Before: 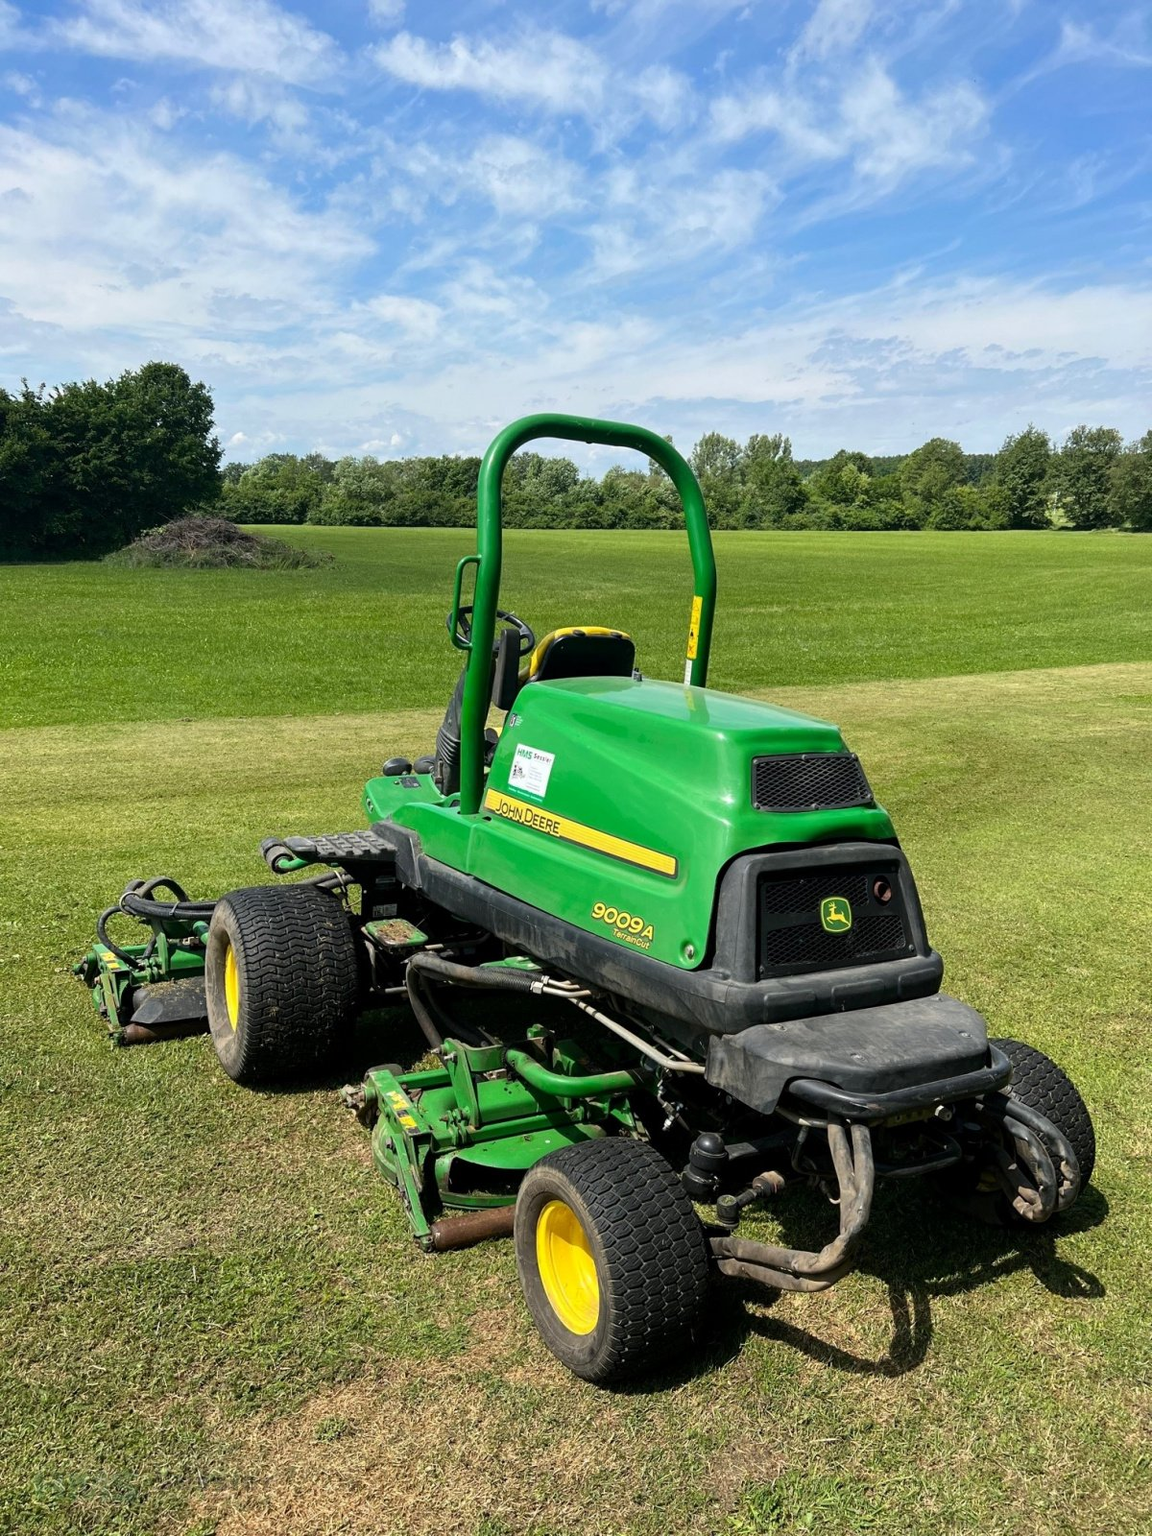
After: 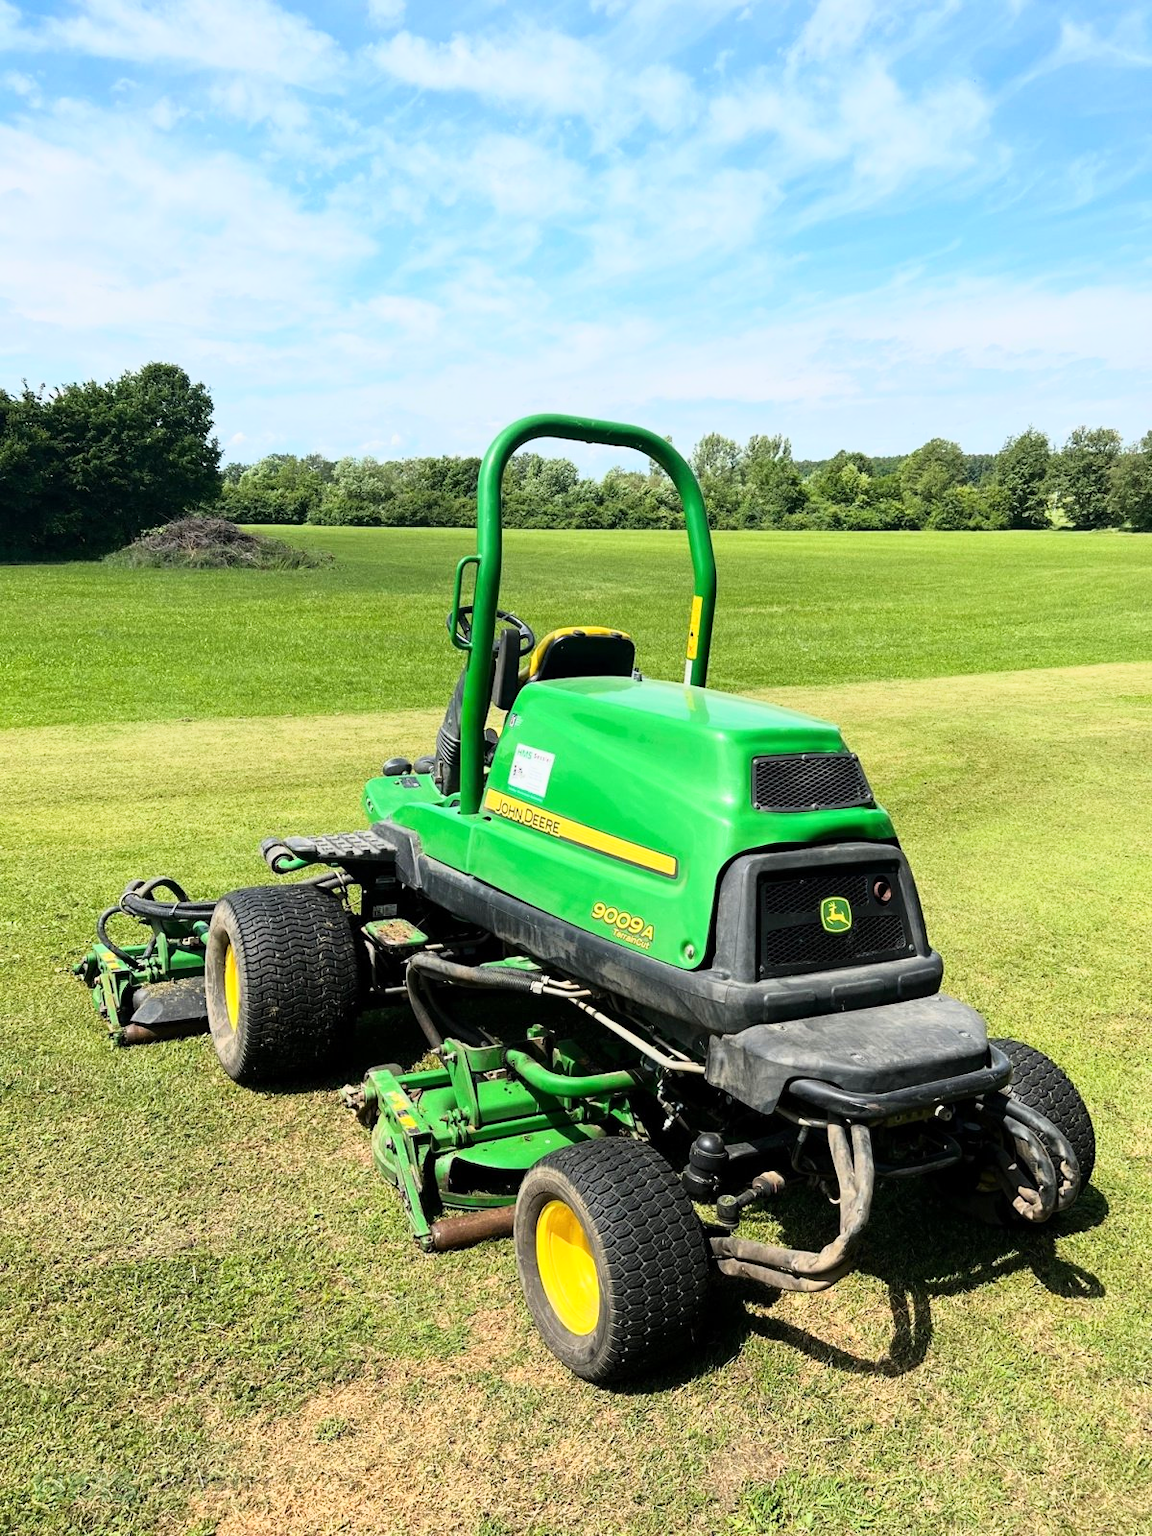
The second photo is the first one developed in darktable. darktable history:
tone equalizer: -8 EV -0.389 EV, -7 EV -0.384 EV, -6 EV -0.319 EV, -5 EV -0.249 EV, -3 EV 0.203 EV, -2 EV 0.358 EV, -1 EV 0.382 EV, +0 EV 0.434 EV
base curve: curves: ch0 [(0, 0) (0.088, 0.125) (0.176, 0.251) (0.354, 0.501) (0.613, 0.749) (1, 0.877)]
